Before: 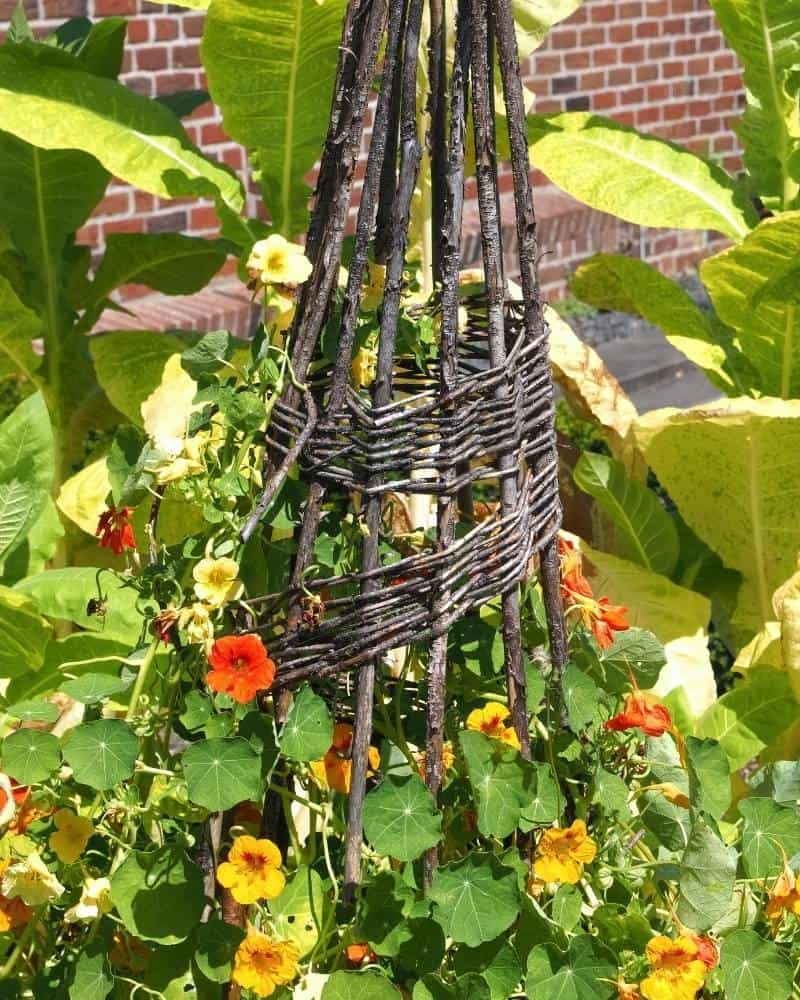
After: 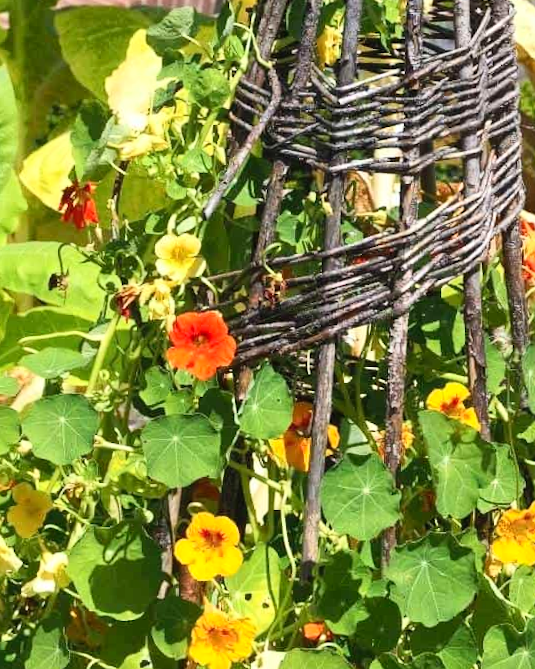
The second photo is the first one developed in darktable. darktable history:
contrast brightness saturation: contrast 0.2, brightness 0.15, saturation 0.14
crop and rotate: angle -0.82°, left 3.85%, top 31.828%, right 27.992%
white balance: emerald 1
